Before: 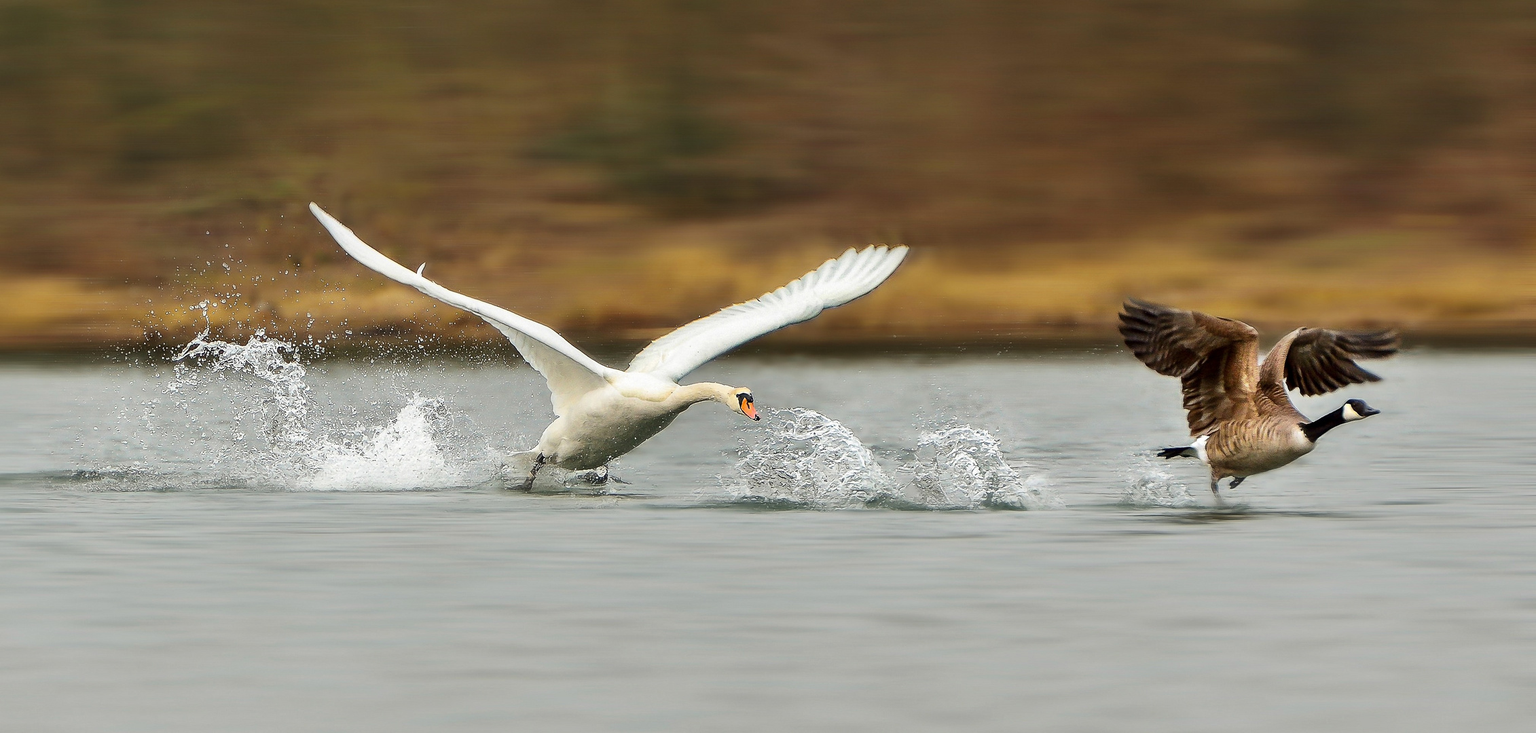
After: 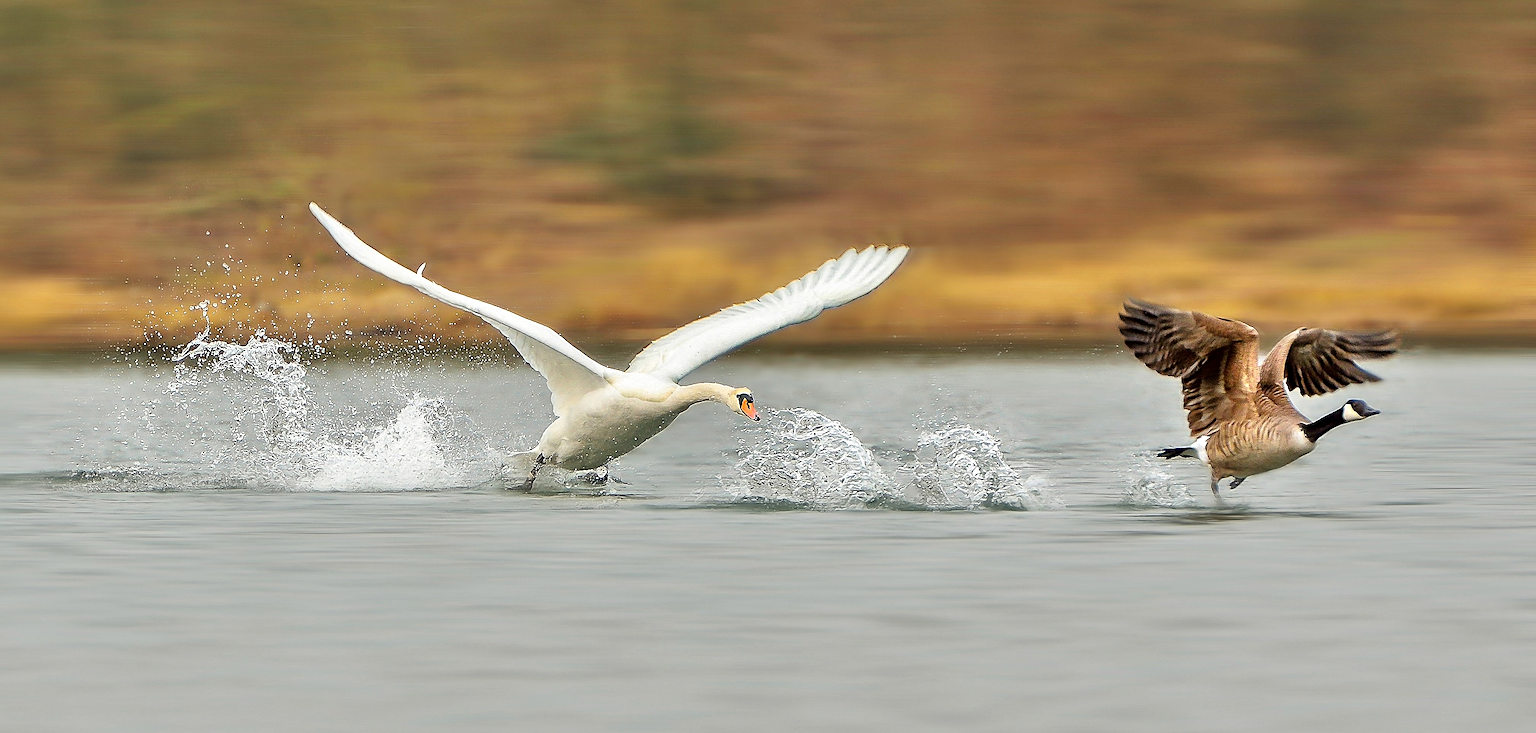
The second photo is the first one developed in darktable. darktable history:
tone equalizer: -7 EV 0.15 EV, -6 EV 0.6 EV, -5 EV 1.15 EV, -4 EV 1.33 EV, -3 EV 1.15 EV, -2 EV 0.6 EV, -1 EV 0.15 EV, mask exposure compensation -0.5 EV
sharpen: on, module defaults
exposure: exposure -0.05 EV
